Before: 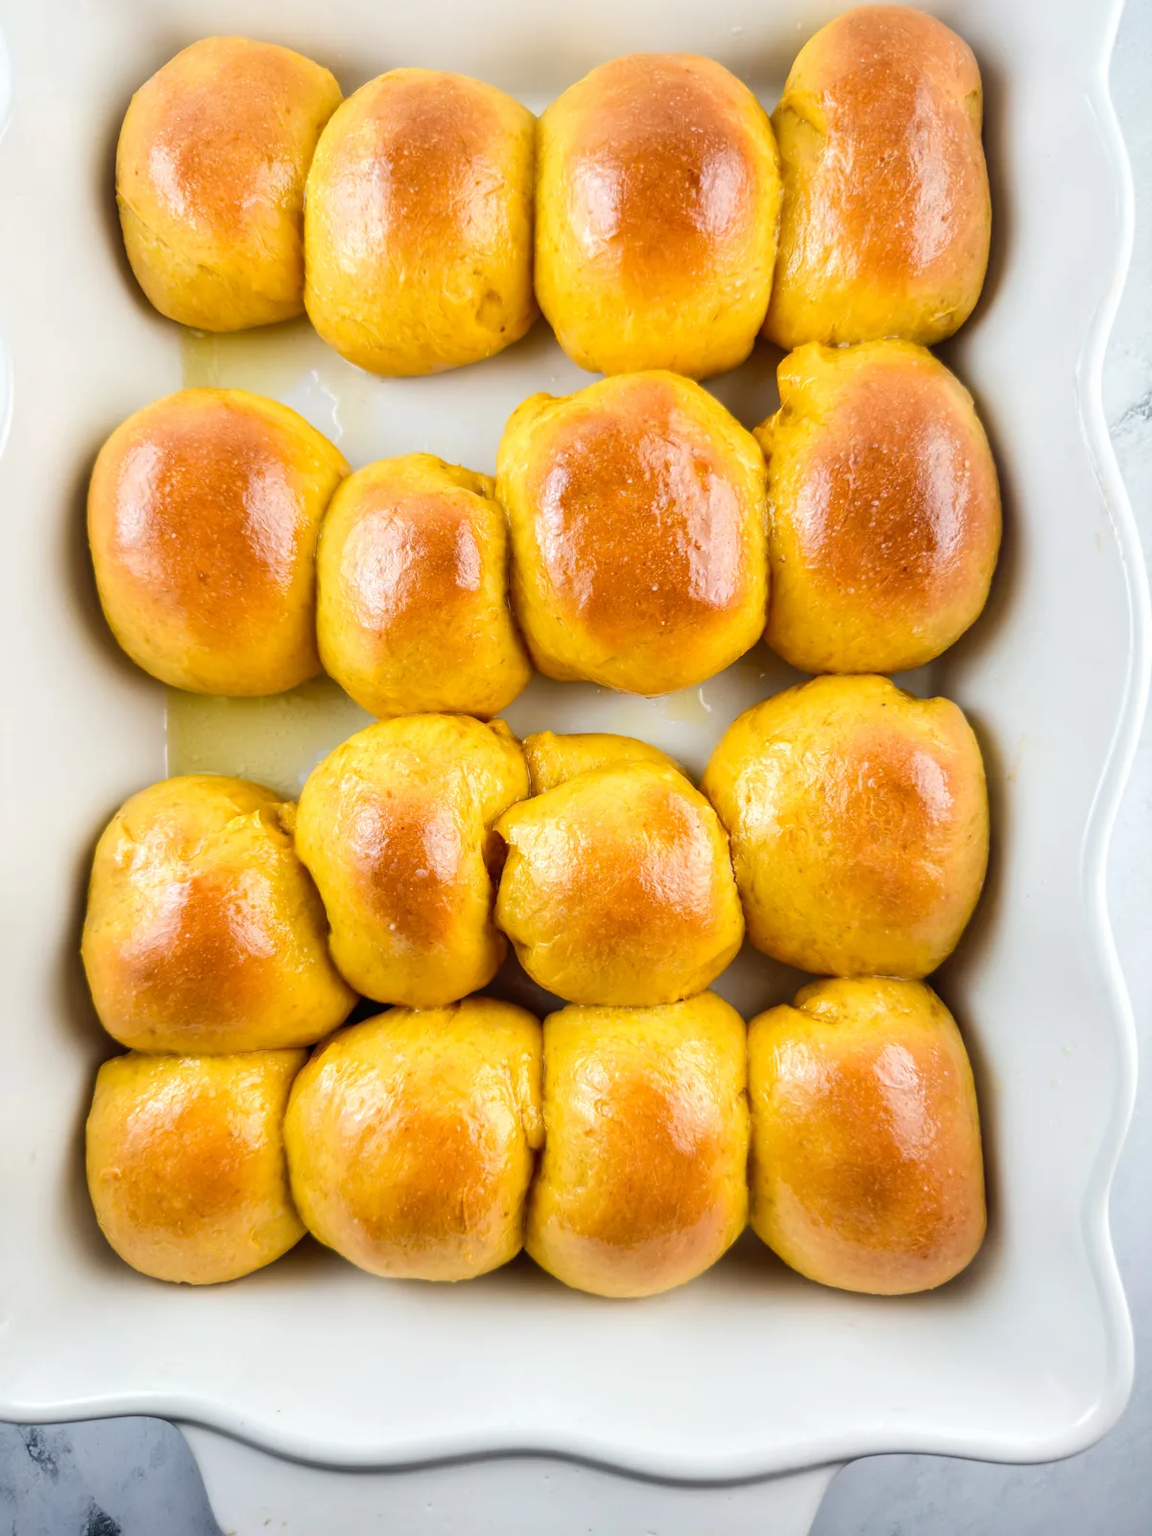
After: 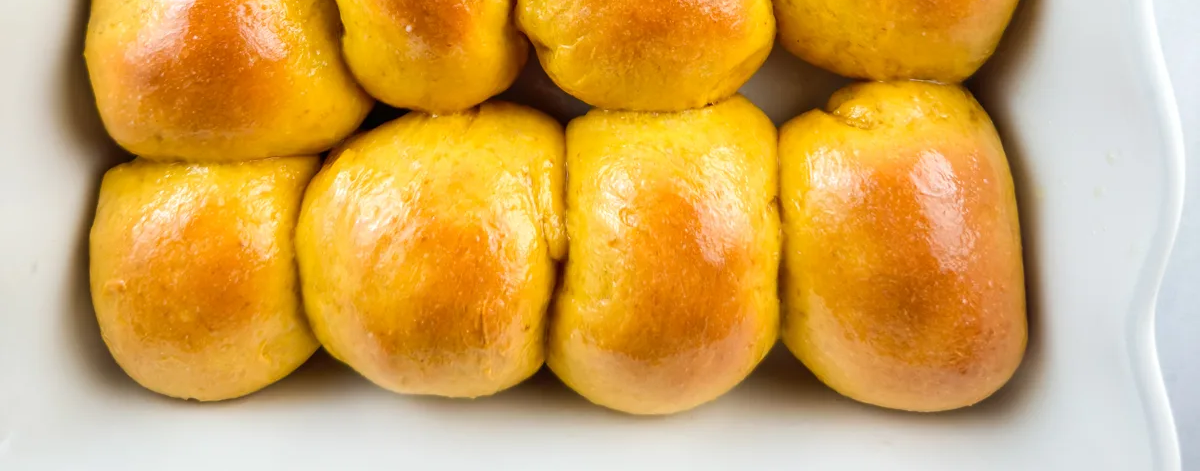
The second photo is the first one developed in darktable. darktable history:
crop and rotate: top 58.623%, bottom 11.913%
